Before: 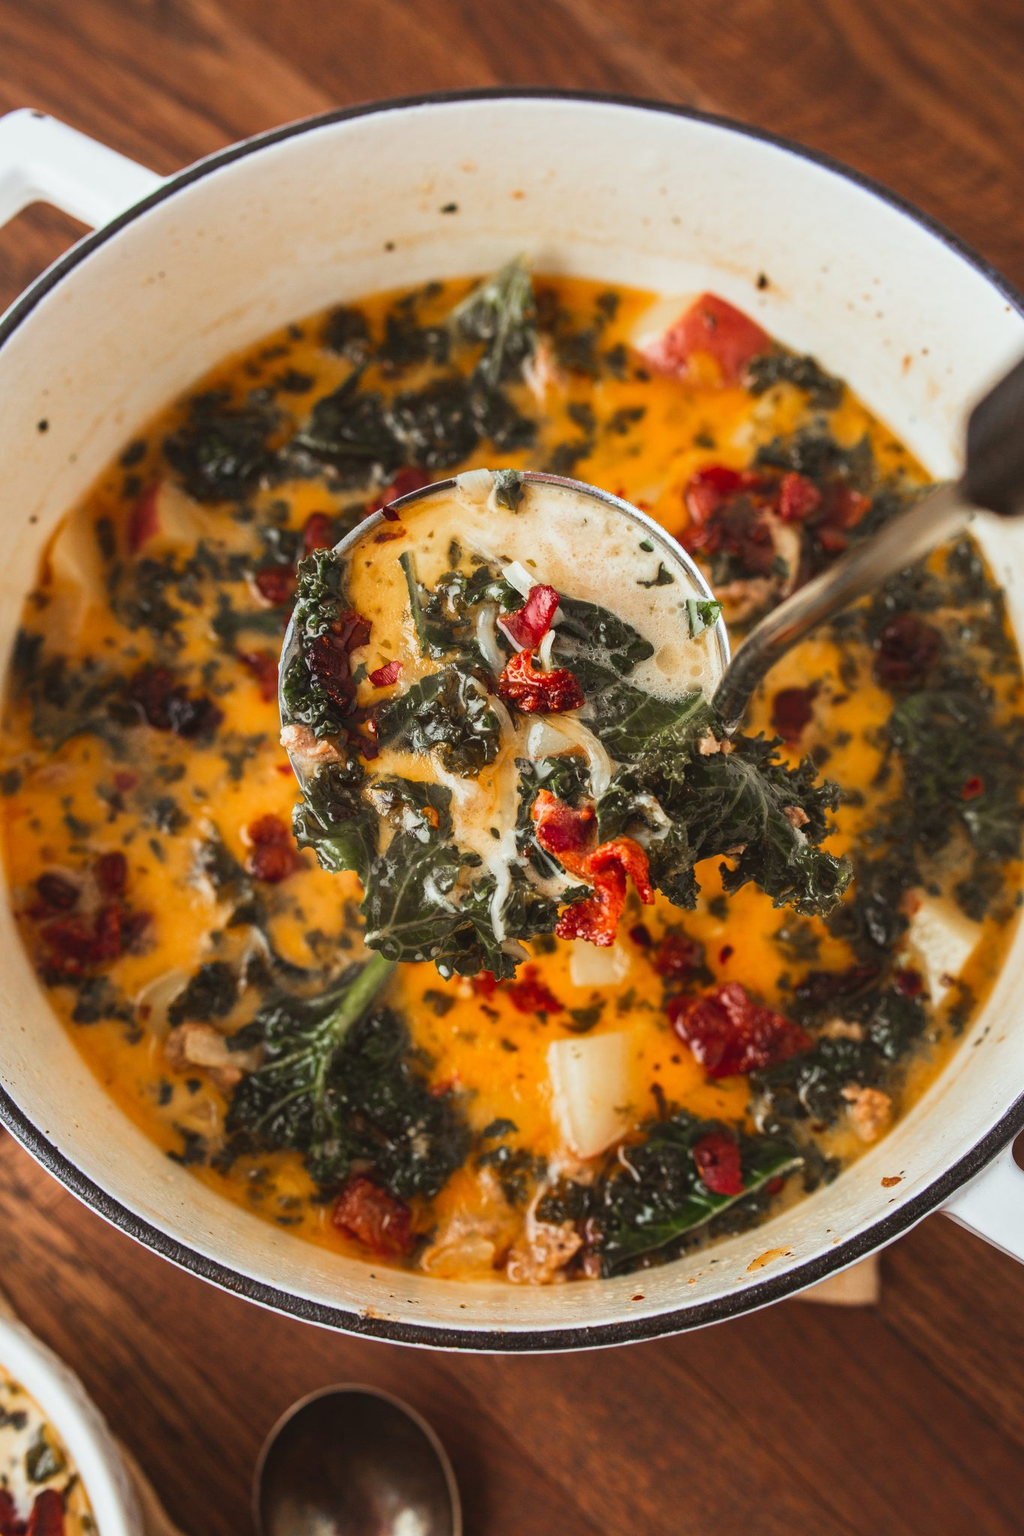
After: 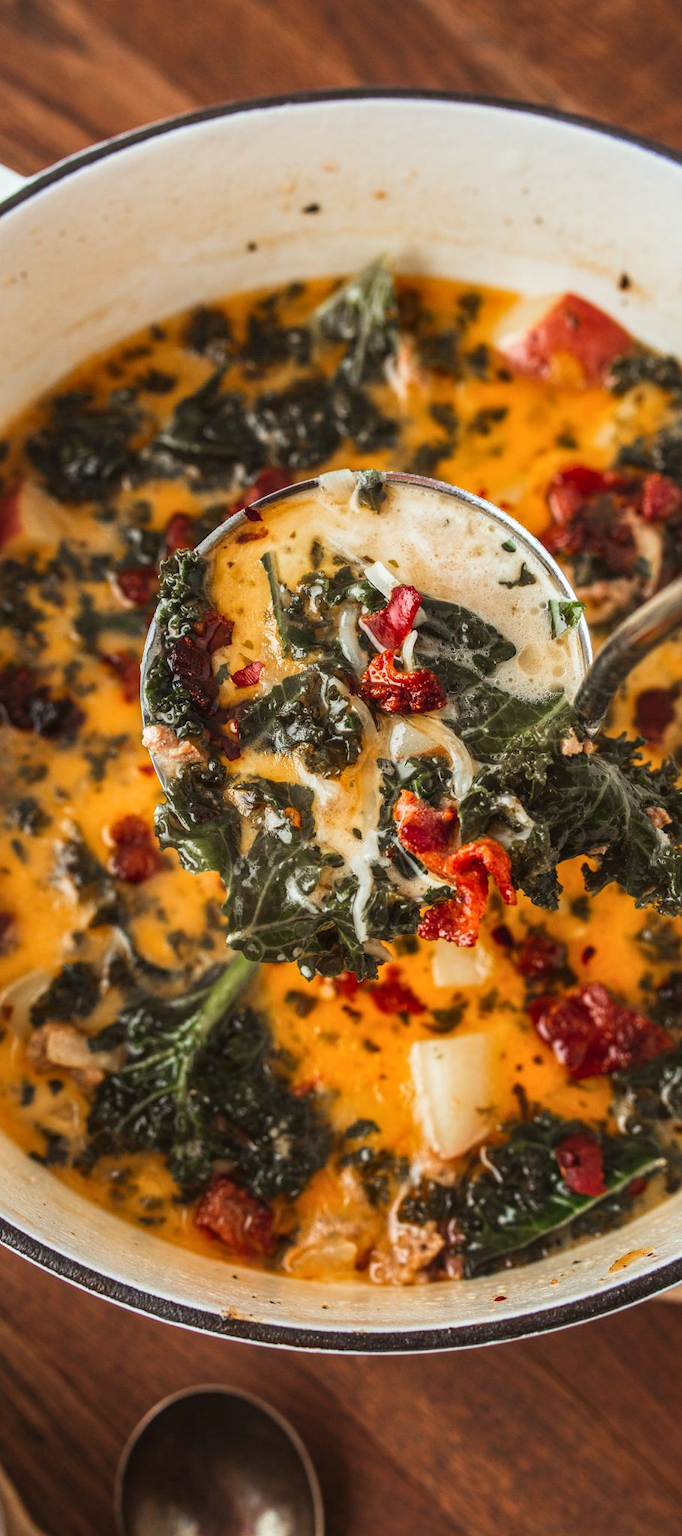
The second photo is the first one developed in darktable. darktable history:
local contrast: on, module defaults
crop and rotate: left 13.537%, right 19.796%
